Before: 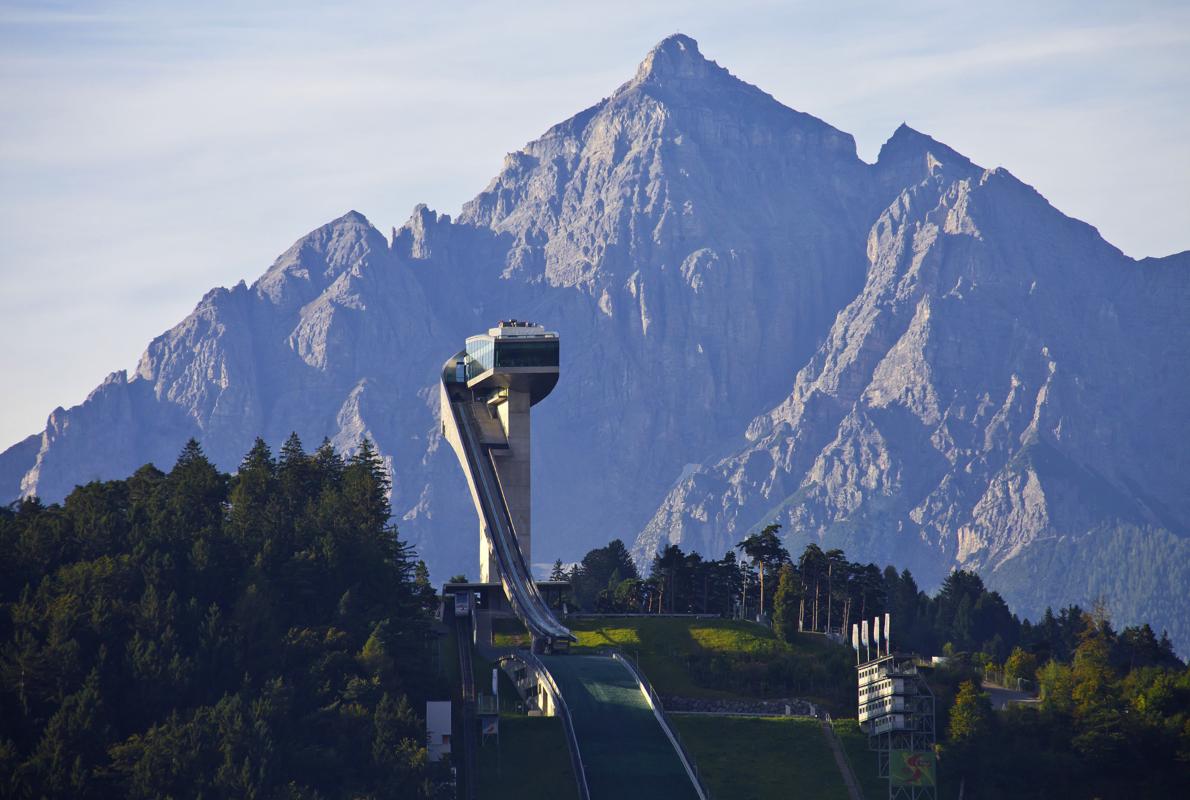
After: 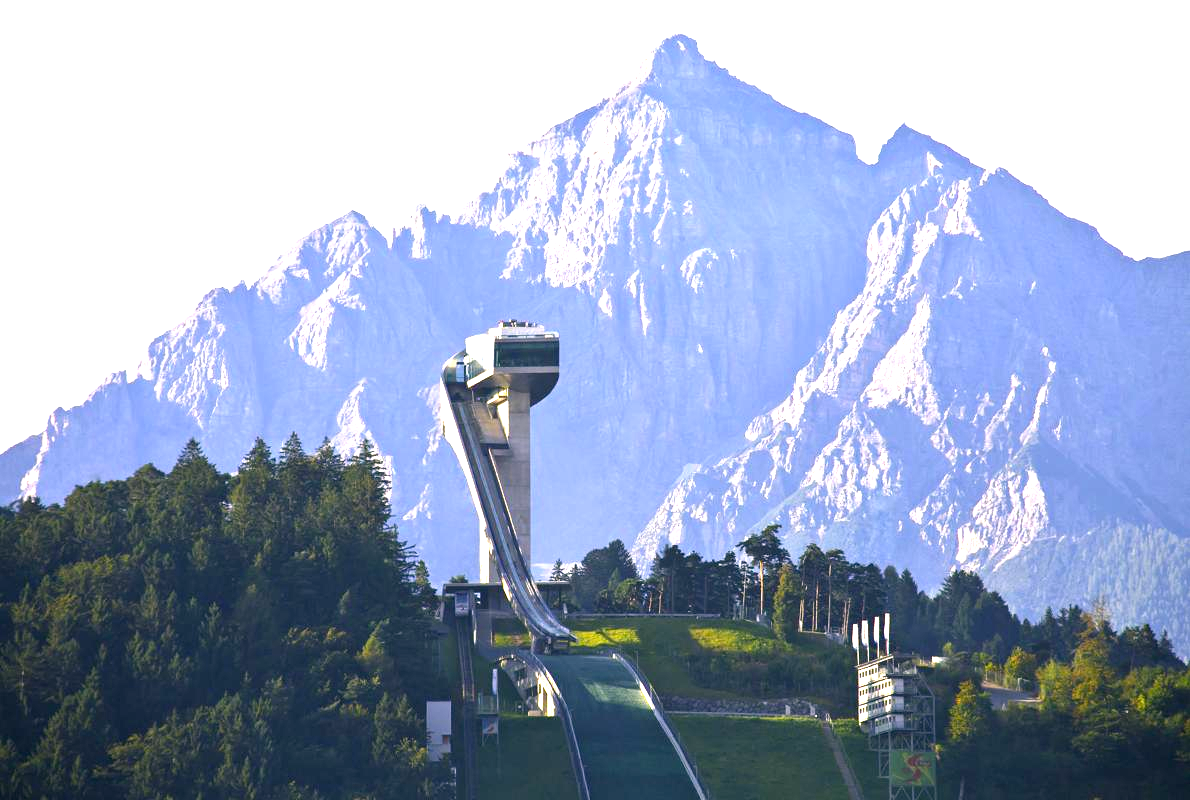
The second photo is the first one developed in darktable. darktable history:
exposure: black level correction 0.001, exposure 1.646 EV, compensate exposure bias true, compensate highlight preservation false
color correction: highlights a* 4.02, highlights b* 4.98, shadows a* -7.55, shadows b* 4.98
